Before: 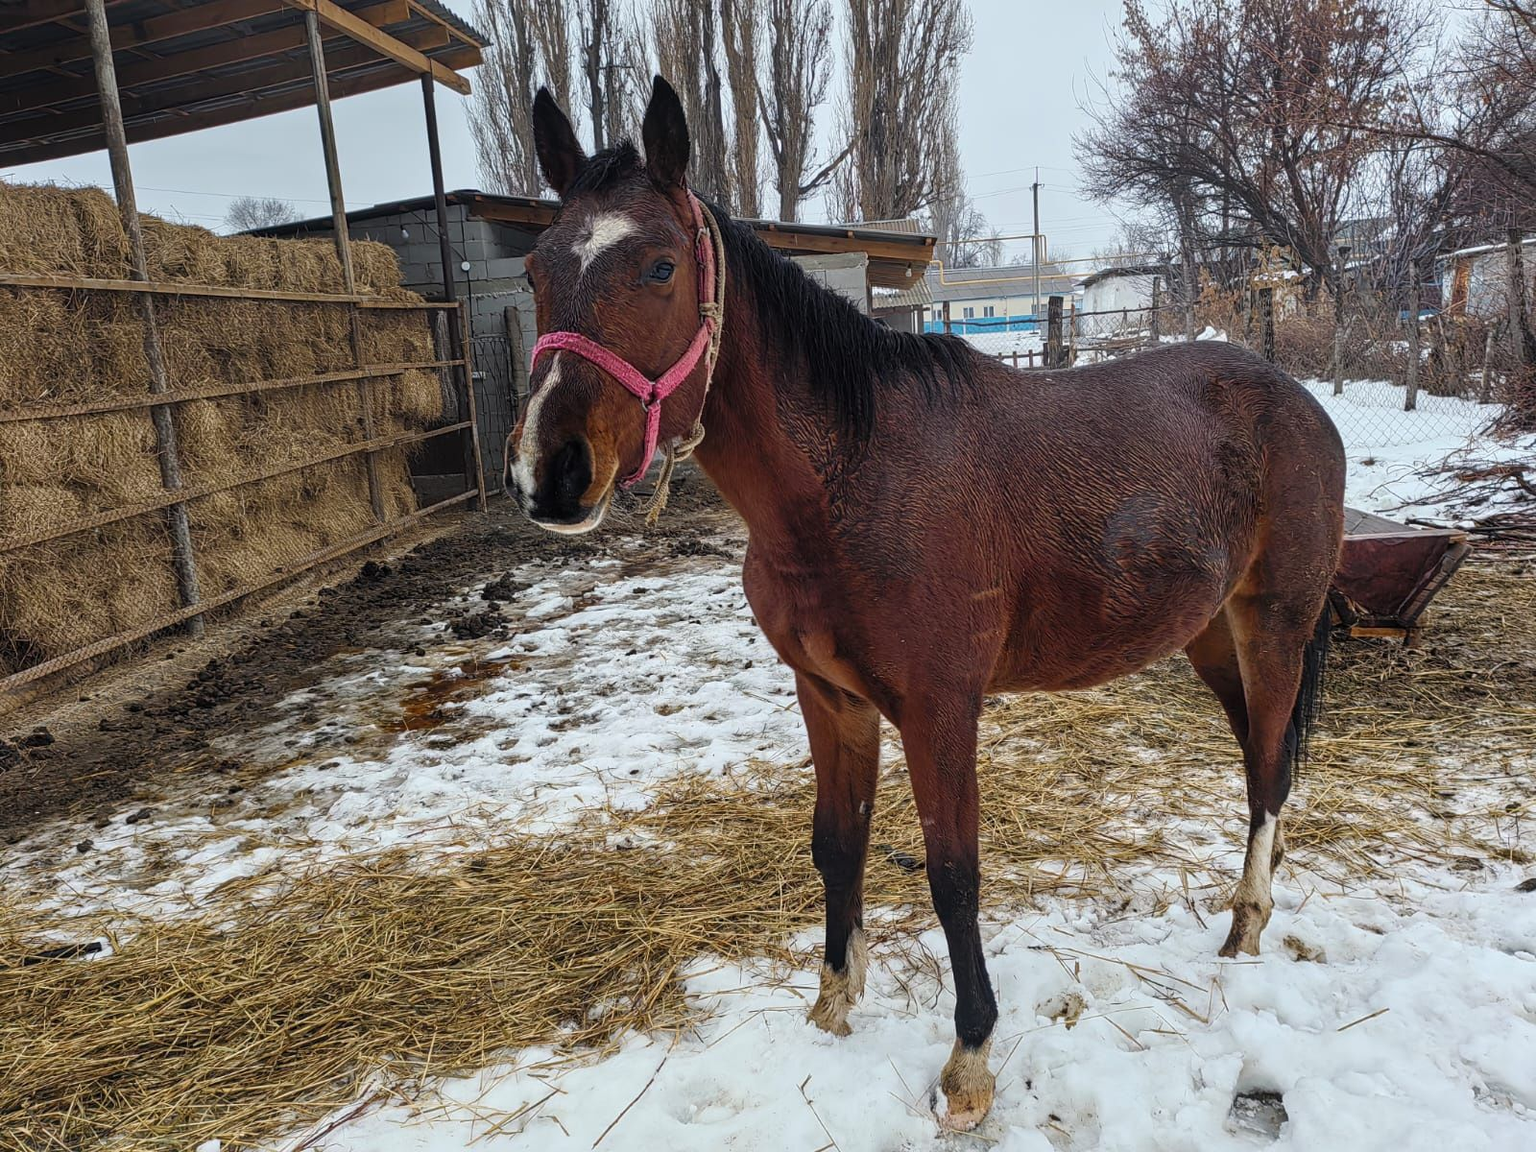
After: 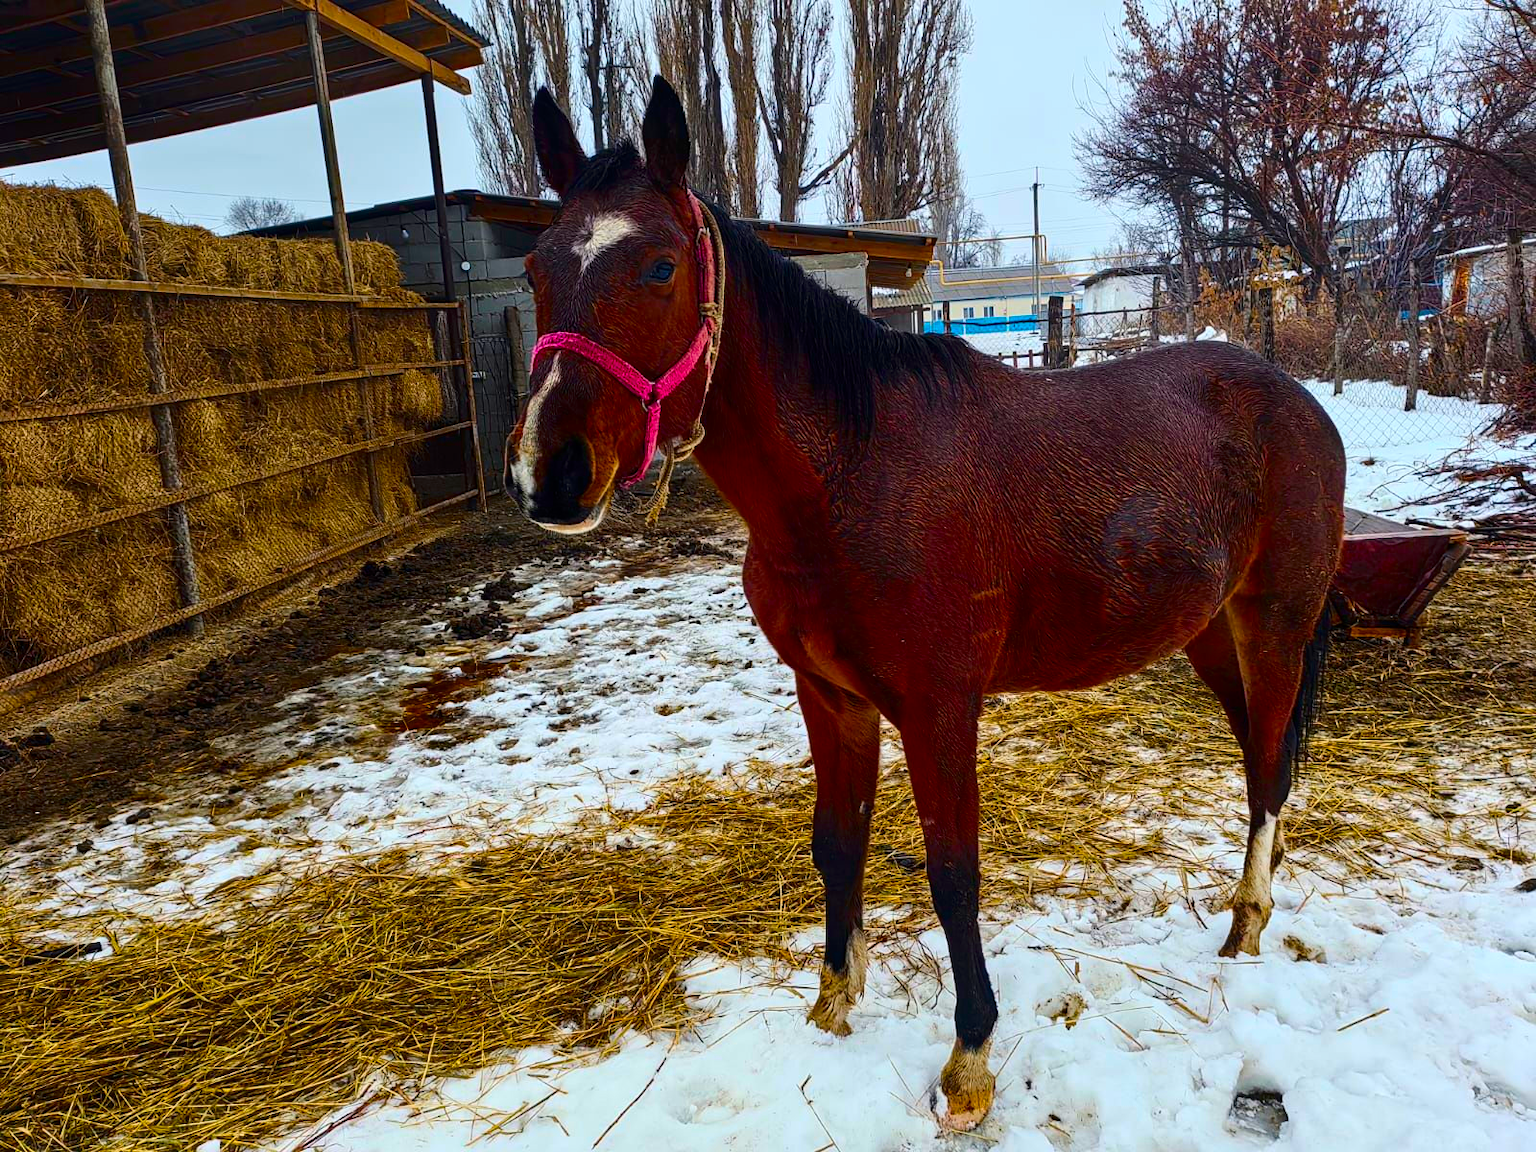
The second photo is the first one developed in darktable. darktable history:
color balance rgb: linear chroma grading › global chroma 19.78%, perceptual saturation grading › global saturation 36.478%, perceptual brilliance grading › global brilliance 2.959%, perceptual brilliance grading › highlights -2.573%, perceptual brilliance grading › shadows 2.619%, global vibrance 20%
contrast brightness saturation: contrast 0.193, brightness -0.113, saturation 0.206
